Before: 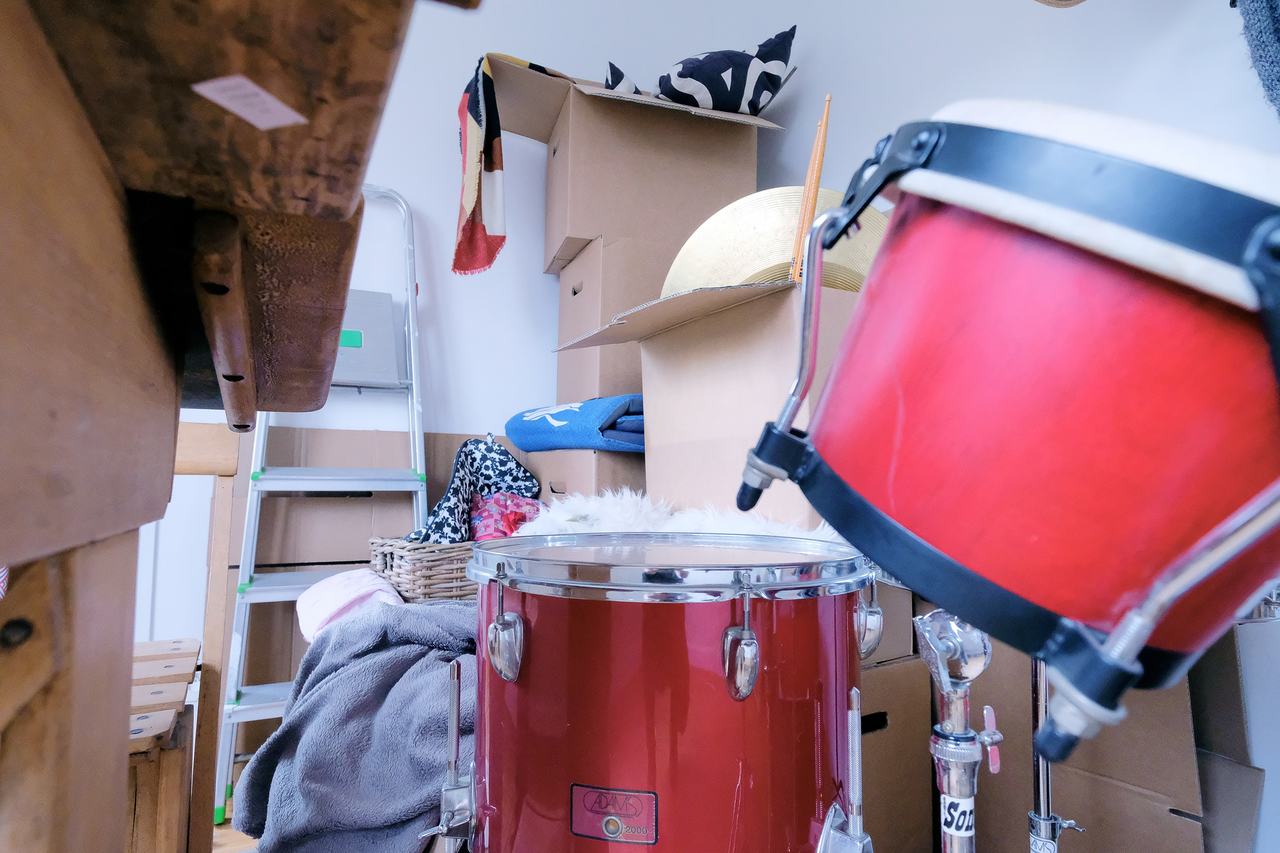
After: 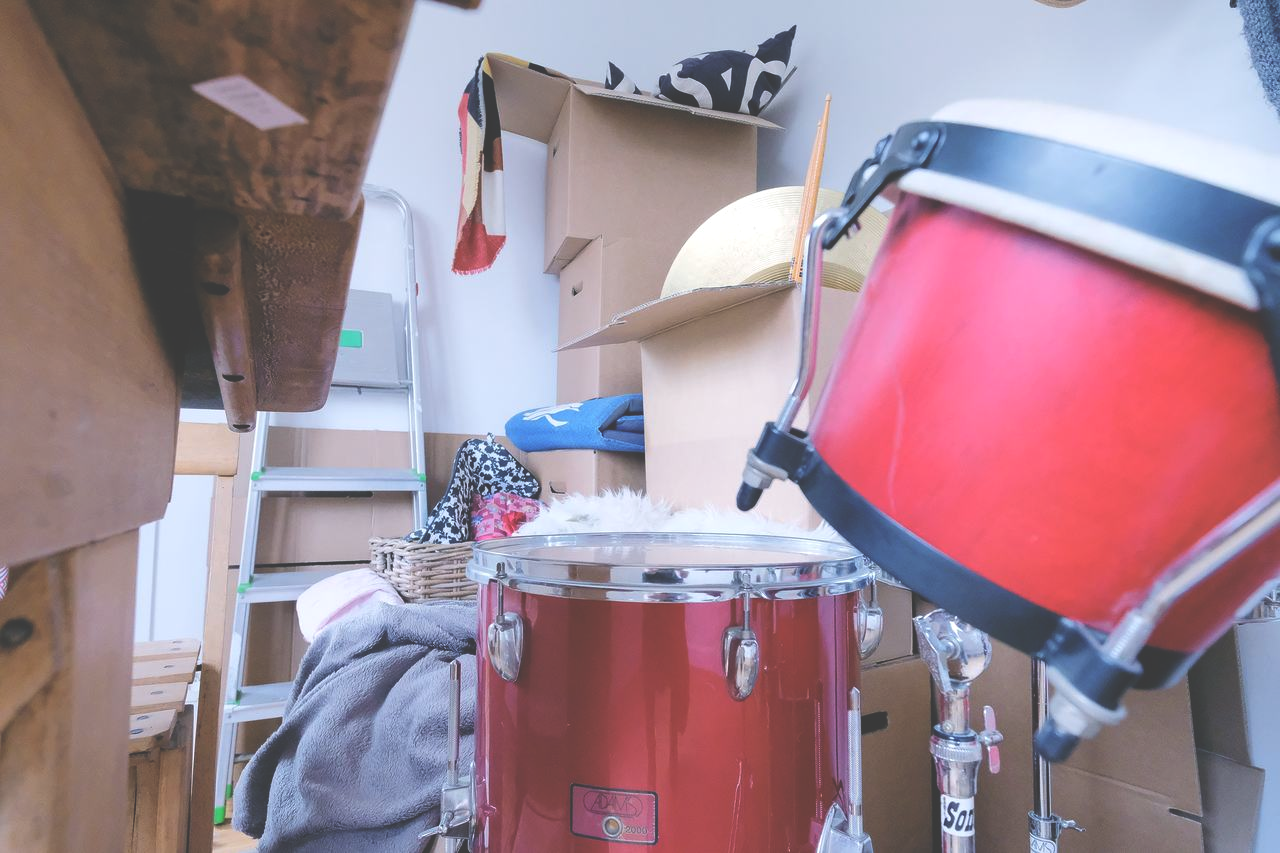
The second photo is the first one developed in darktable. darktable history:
exposure: black level correction -0.041, exposure 0.064 EV, compensate exposure bias true, compensate highlight preservation false
